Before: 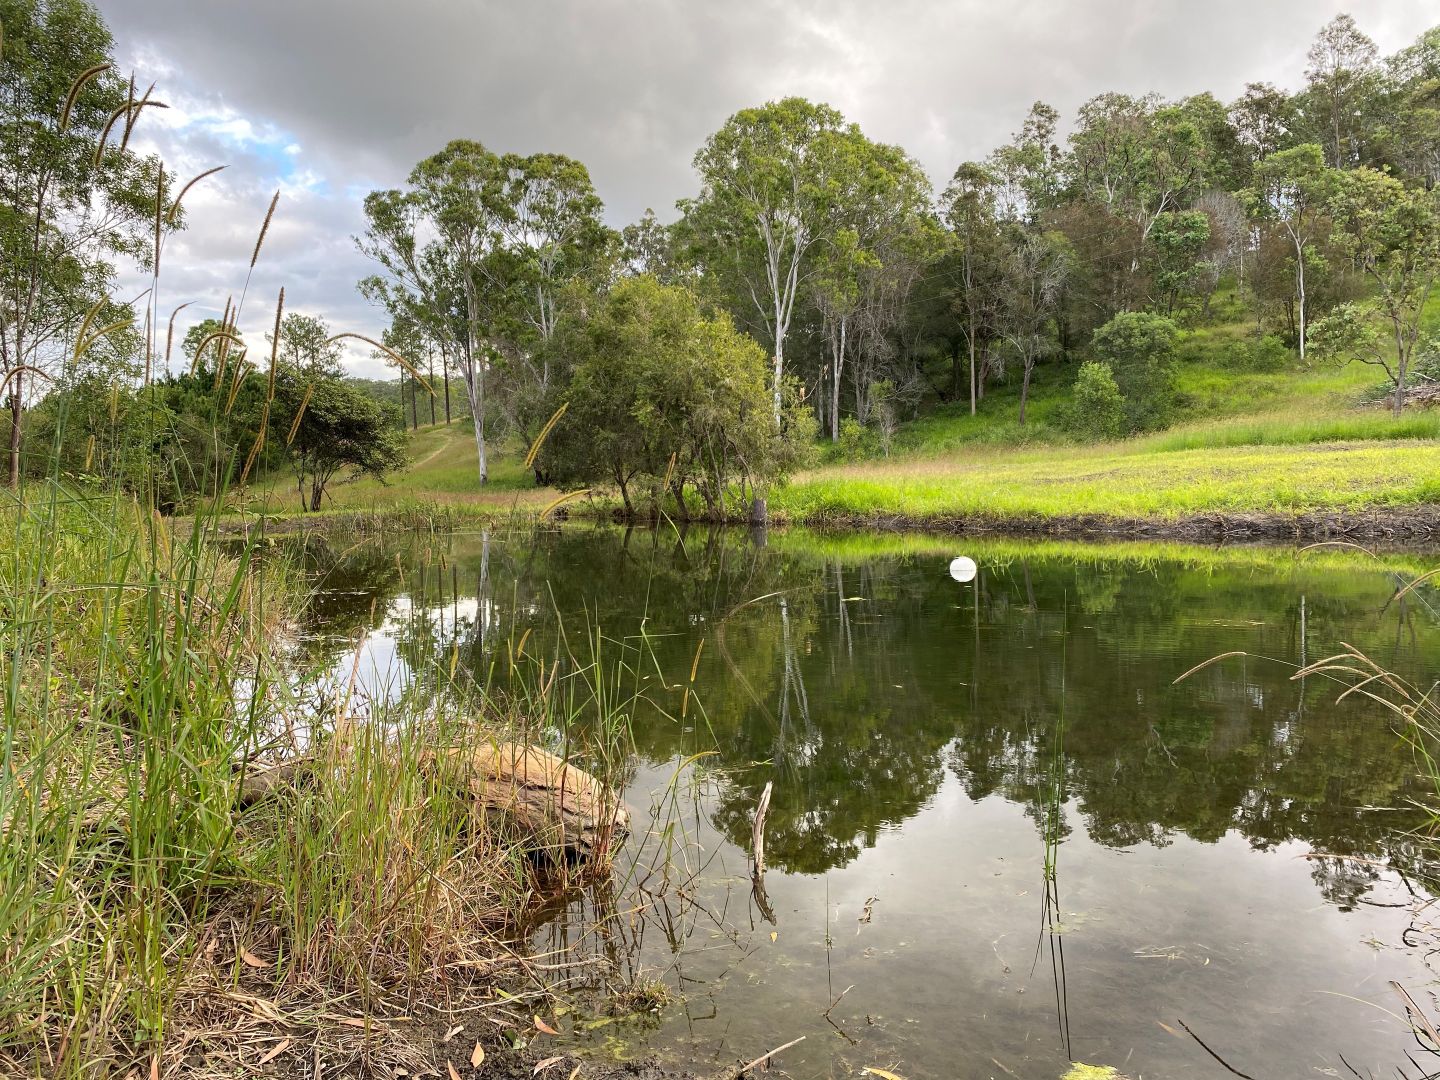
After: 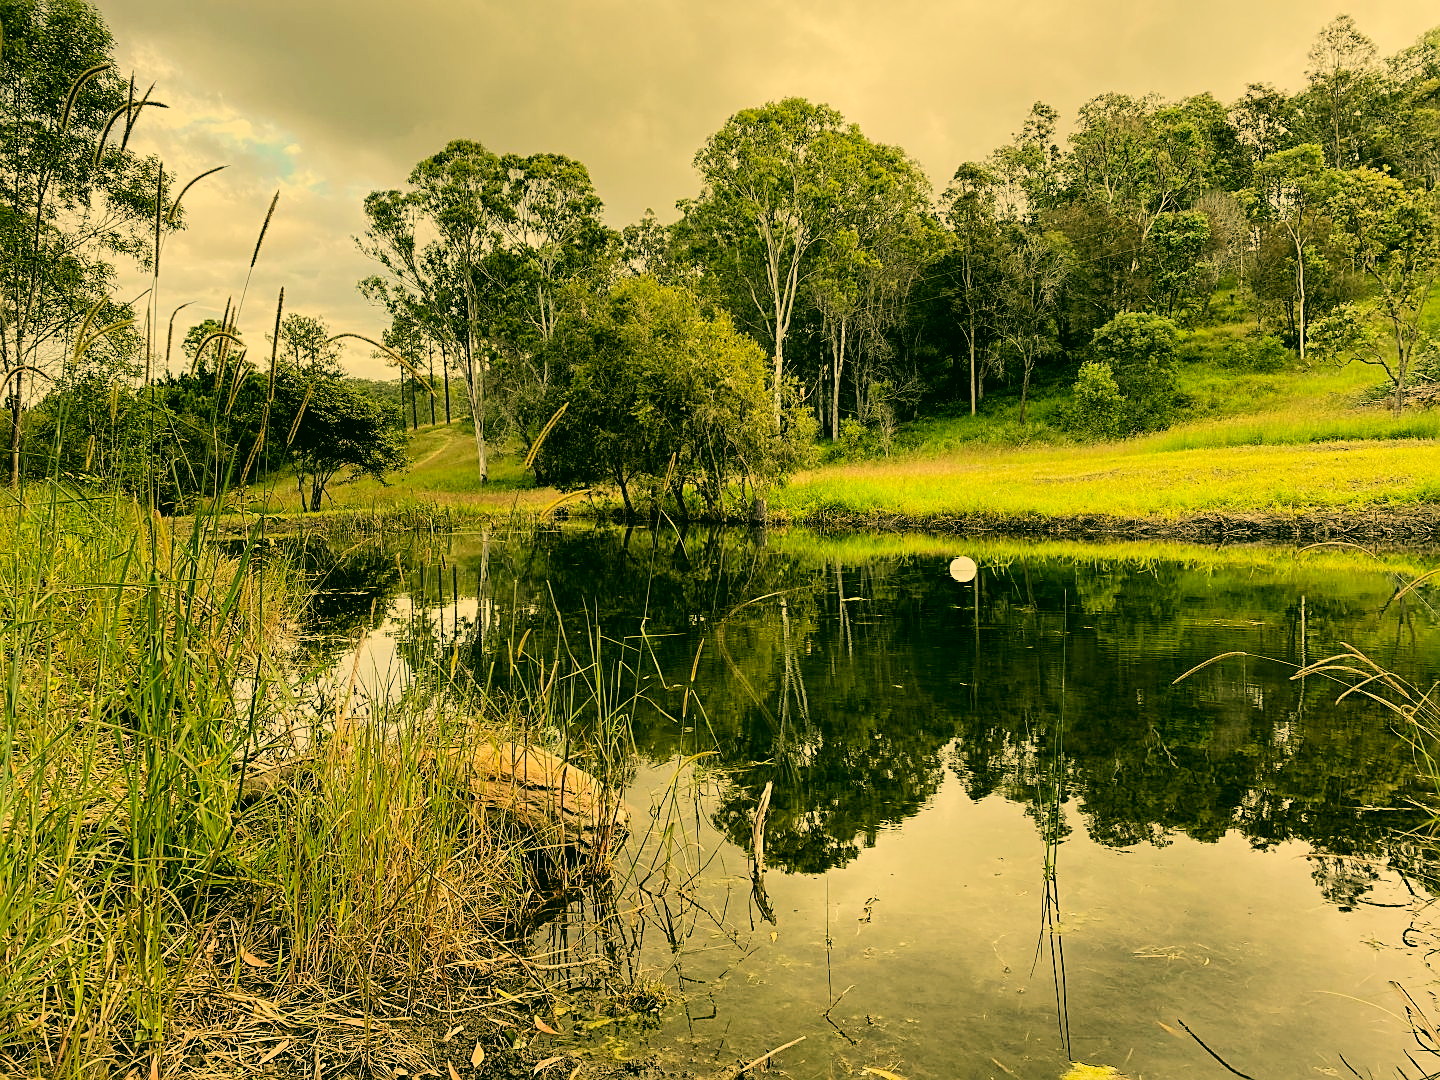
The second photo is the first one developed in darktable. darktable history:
sharpen: on, module defaults
local contrast: mode bilateral grid, contrast 10, coarseness 25, detail 110%, midtone range 0.2
exposure: black level correction 0.004, exposure 0.014 EV, compensate highlight preservation false
white balance: red 1.08, blue 0.791
color correction: highlights a* 5.3, highlights b* 24.26, shadows a* -15.58, shadows b* 4.02
filmic rgb: black relative exposure -5 EV, hardness 2.88, contrast 1.4
